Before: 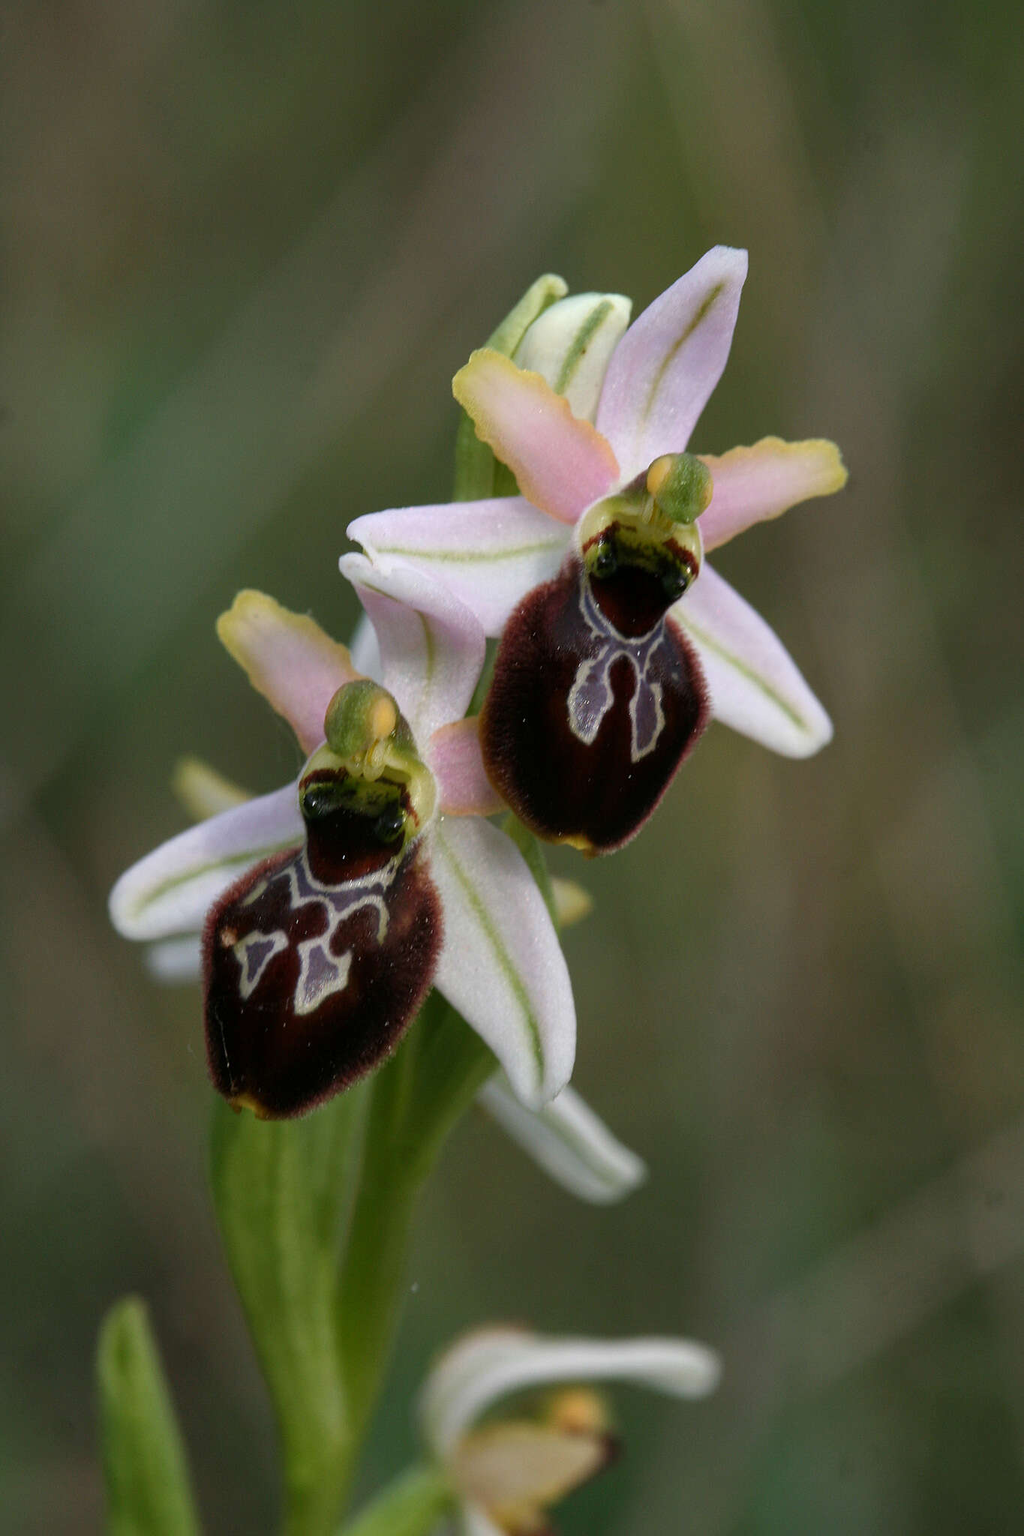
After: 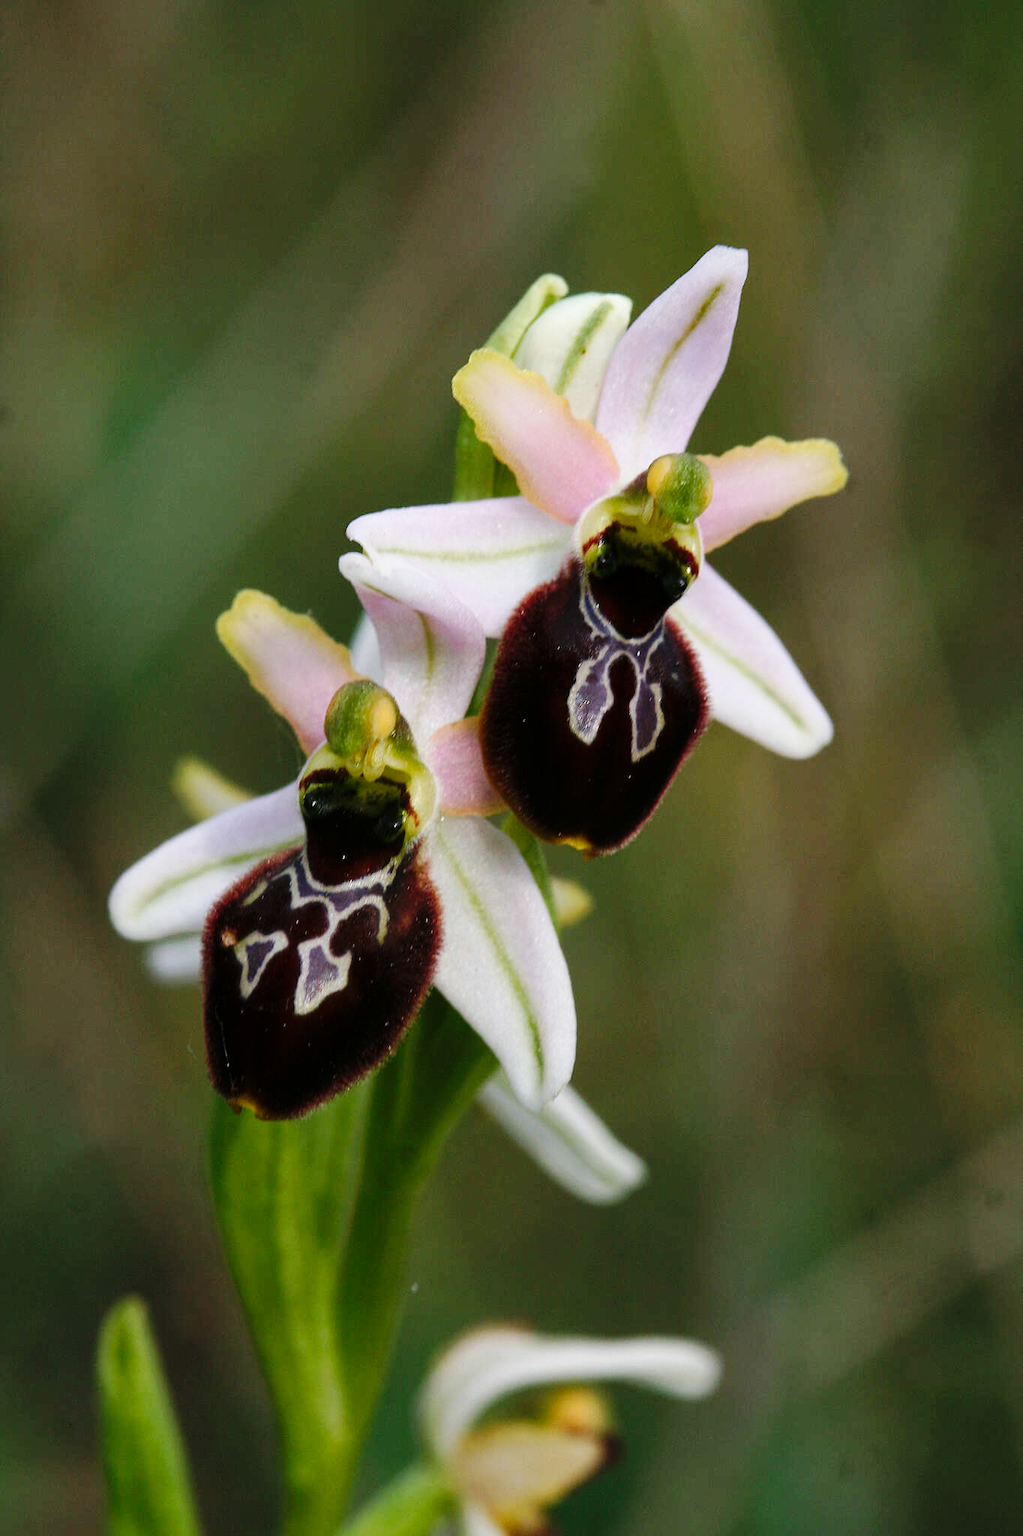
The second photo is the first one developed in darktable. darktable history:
base curve: curves: ch0 [(0, 0) (0.036, 0.025) (0.121, 0.166) (0.206, 0.329) (0.605, 0.79) (1, 1)], preserve colors none
exposure: exposure -0.072 EV, compensate exposure bias true, compensate highlight preservation false
